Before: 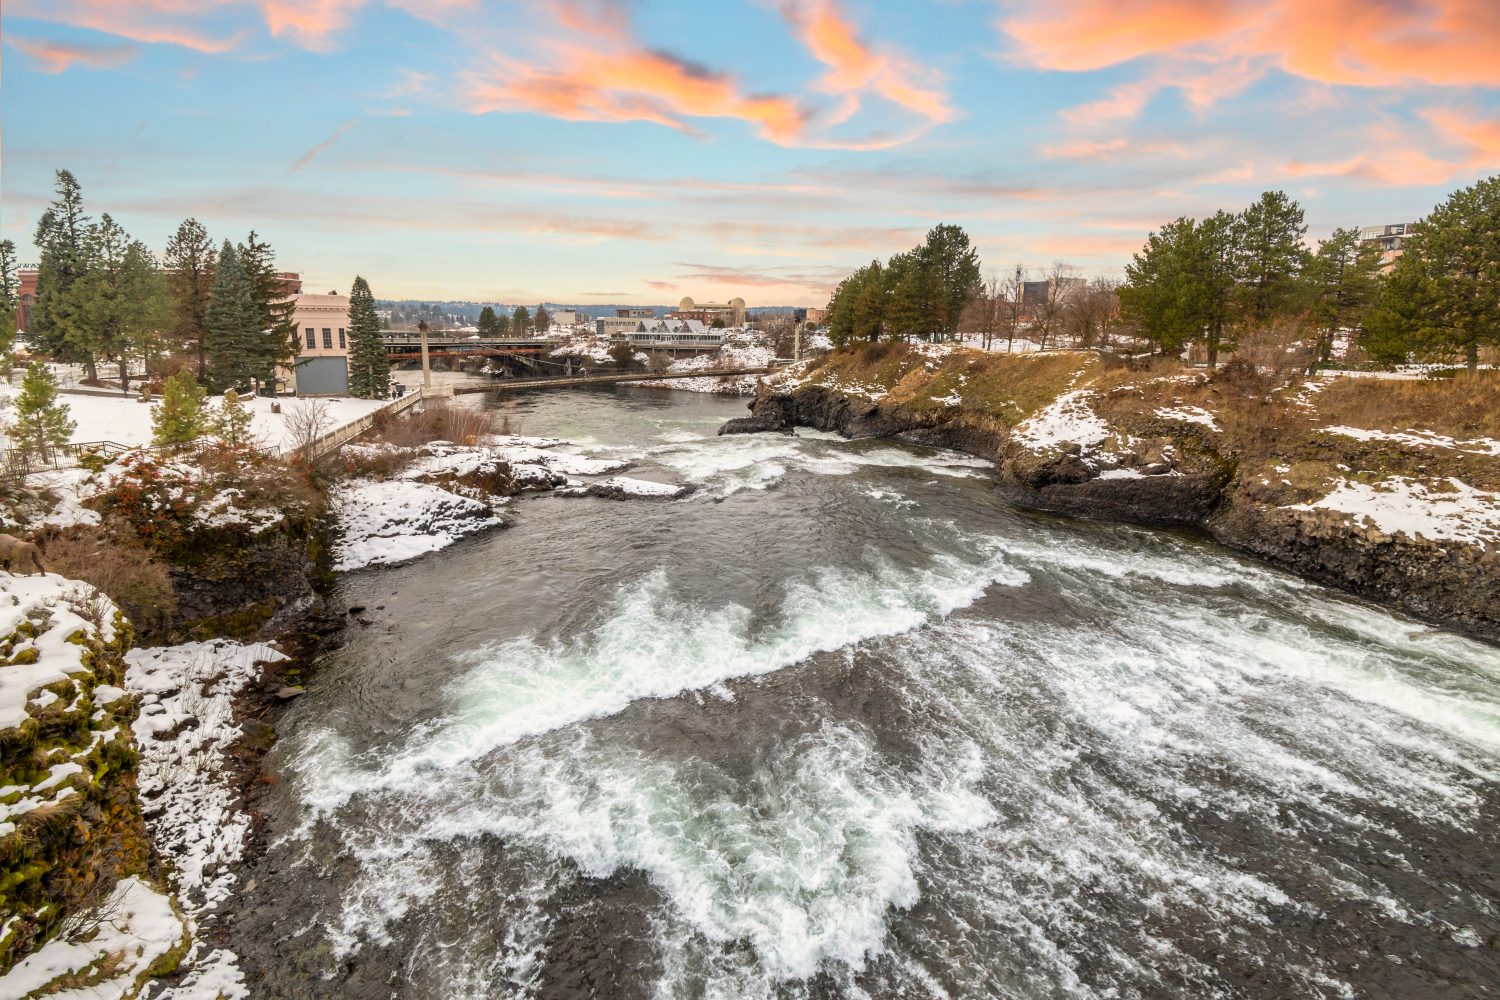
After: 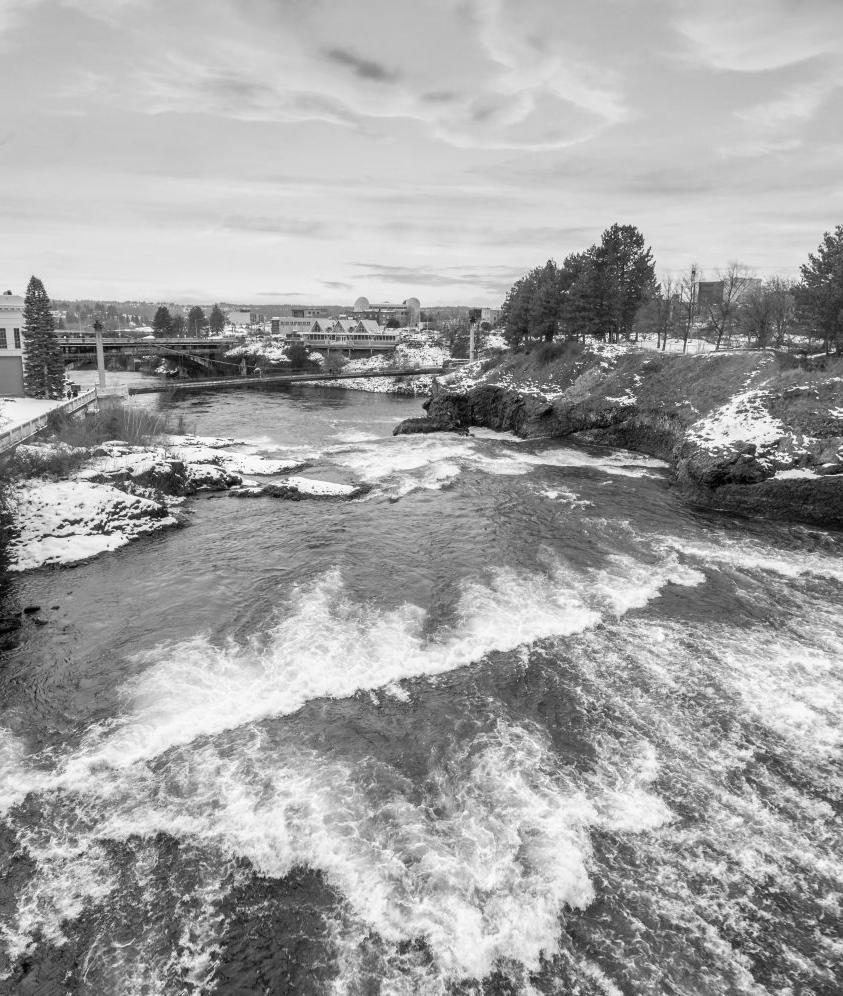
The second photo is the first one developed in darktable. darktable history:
crop: left 21.674%, right 22.086%
monochrome: on, module defaults
